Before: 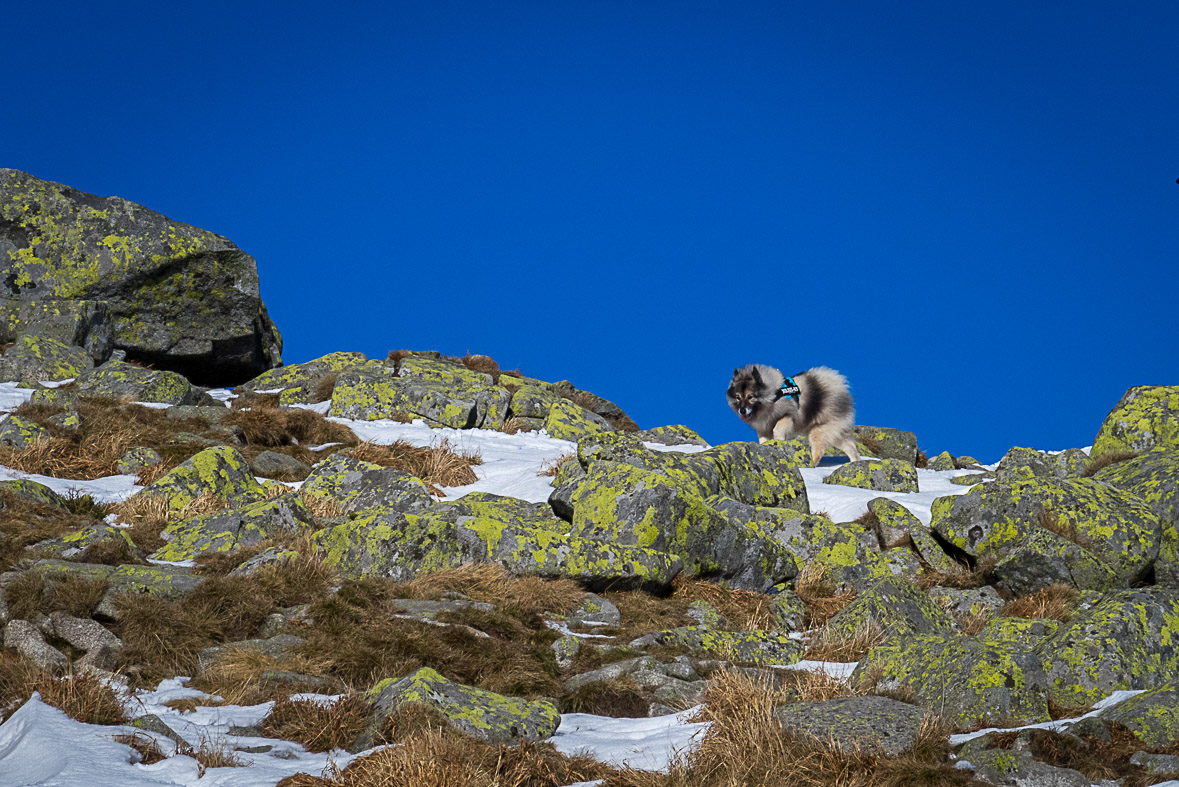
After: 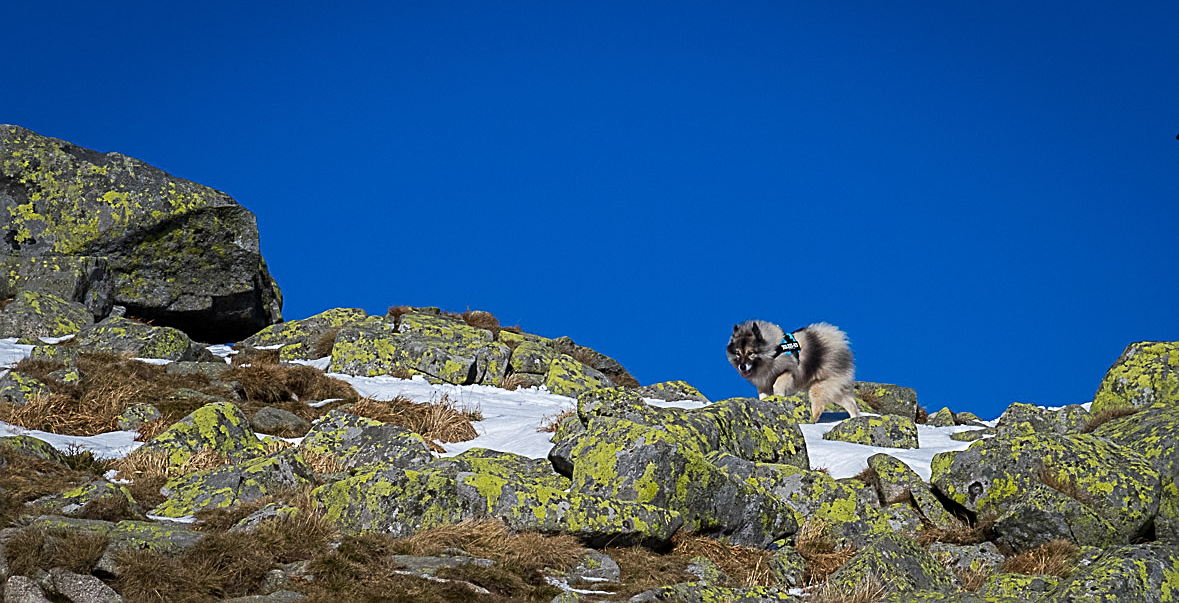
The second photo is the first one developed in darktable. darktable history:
exposure: compensate highlight preservation false
crop: top 5.667%, bottom 17.637%
sharpen: on, module defaults
